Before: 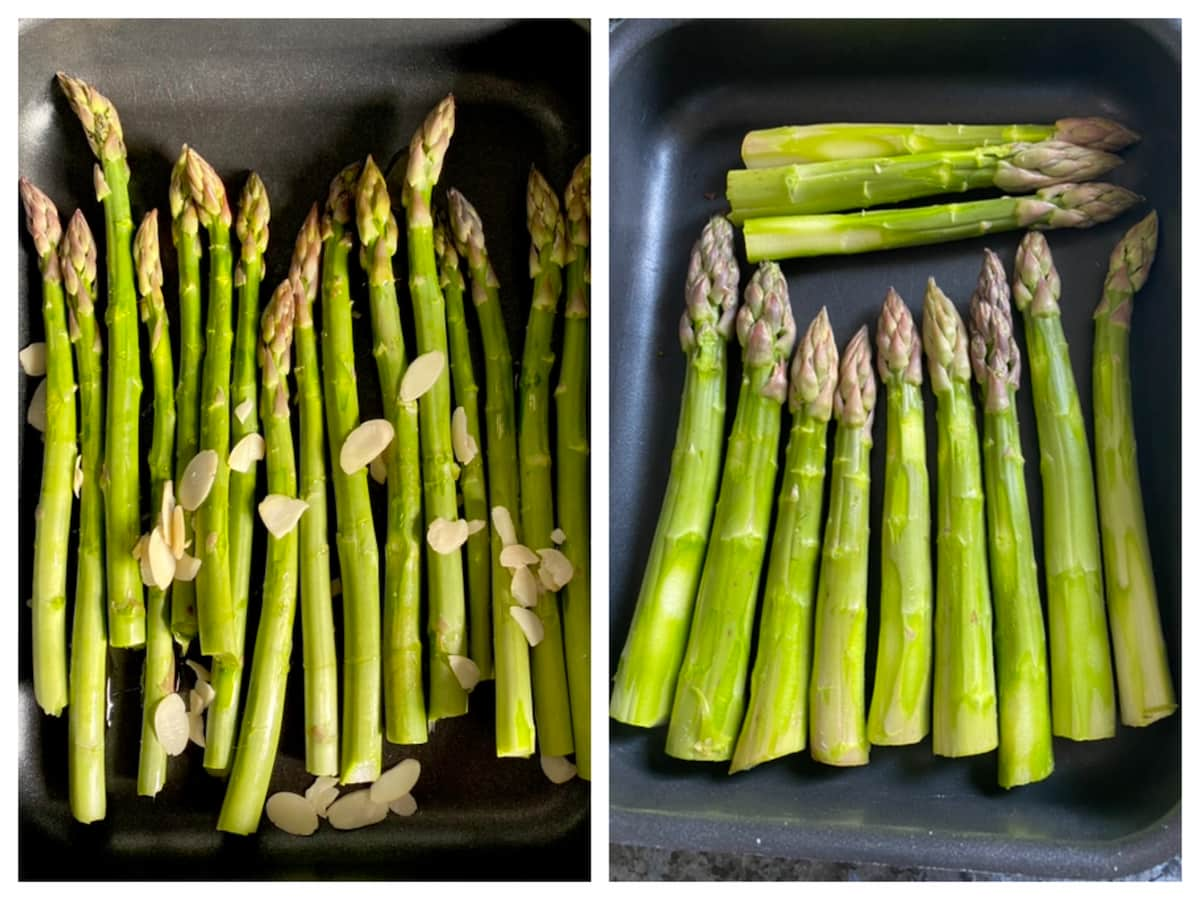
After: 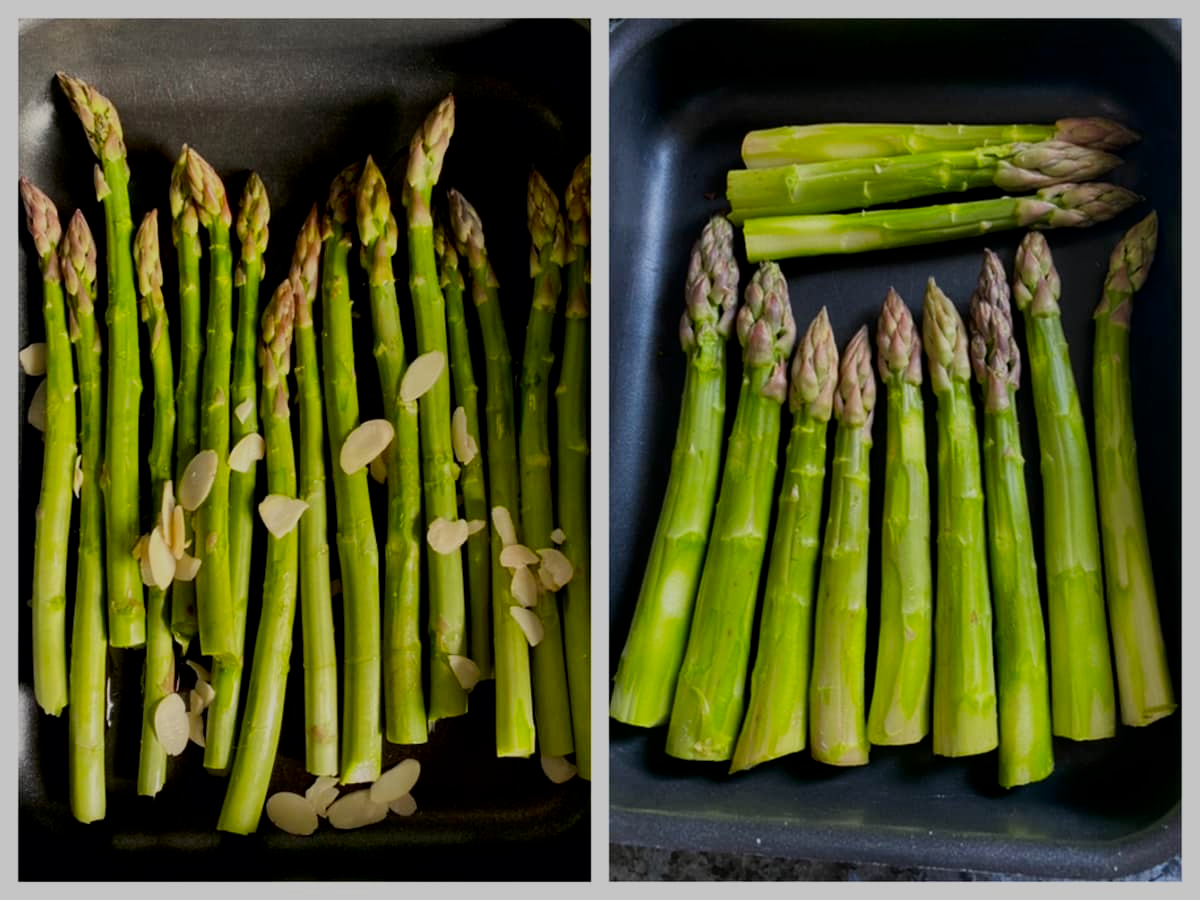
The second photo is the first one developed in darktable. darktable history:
filmic rgb: black relative exposure -7.65 EV, white relative exposure 4.56 EV, hardness 3.61, color science v6 (2022)
contrast brightness saturation: brightness -0.2, saturation 0.08
